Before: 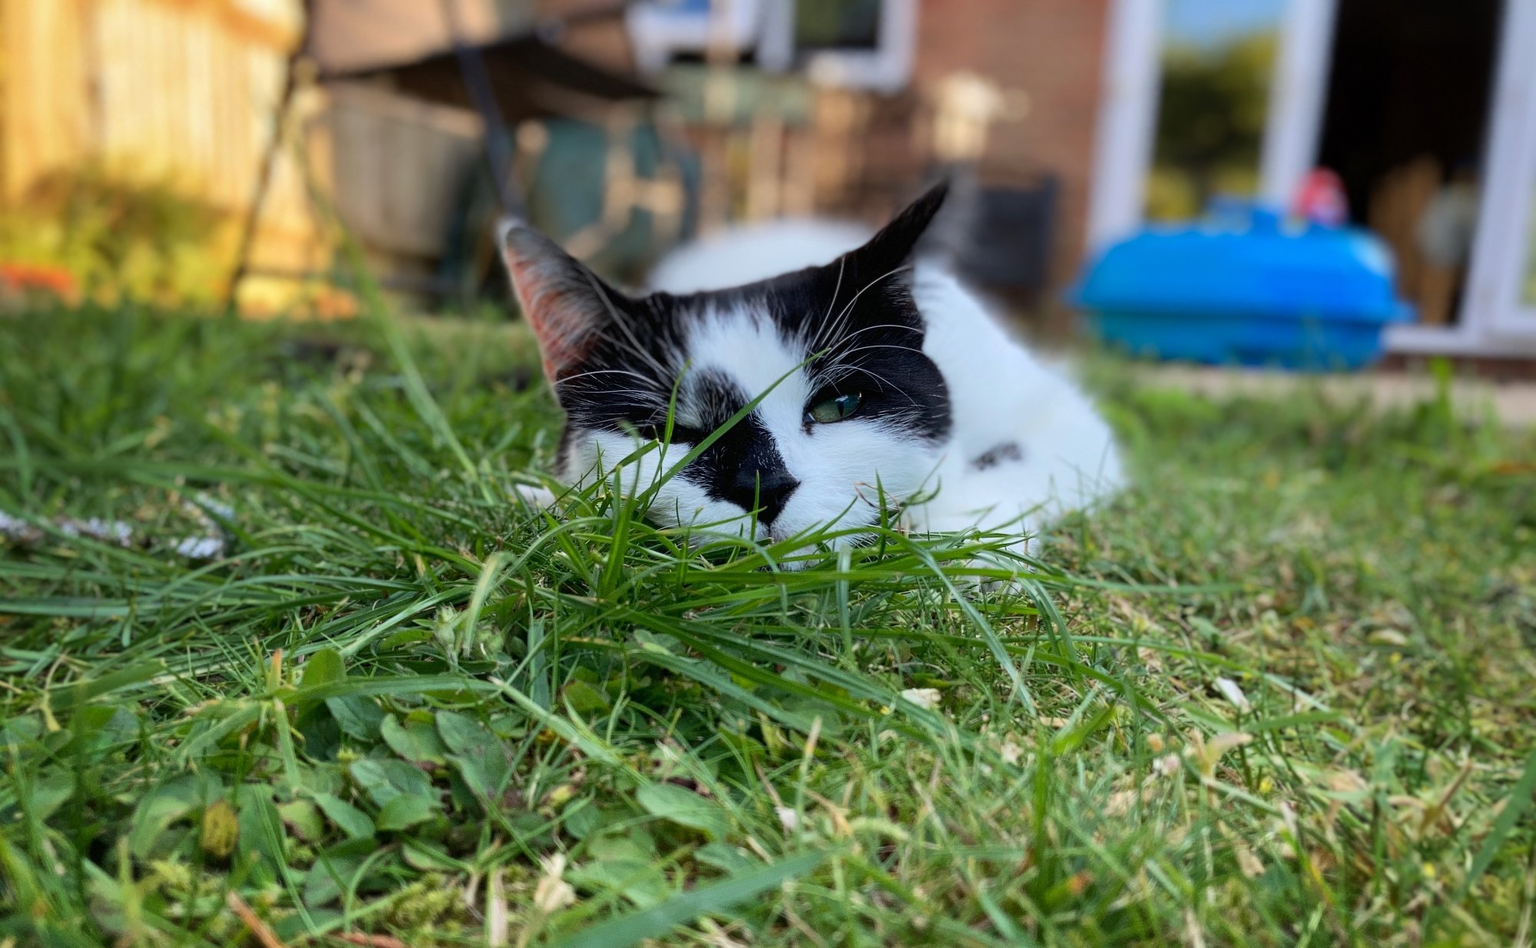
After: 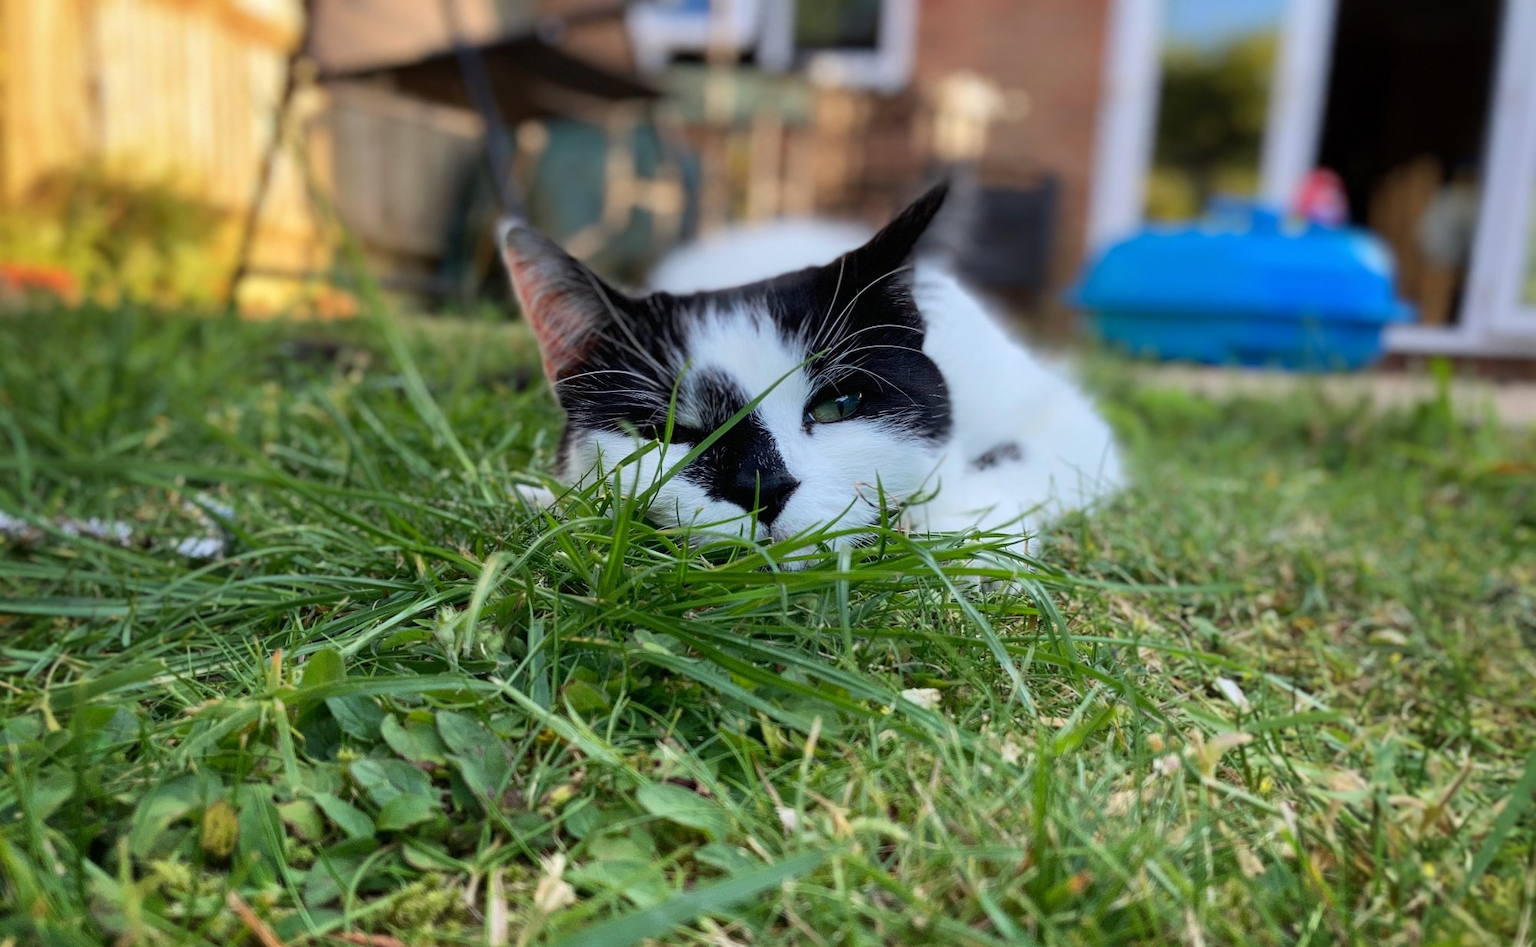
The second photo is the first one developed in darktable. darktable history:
local contrast: mode bilateral grid, contrast 20, coarseness 50, detail 101%, midtone range 0.2
